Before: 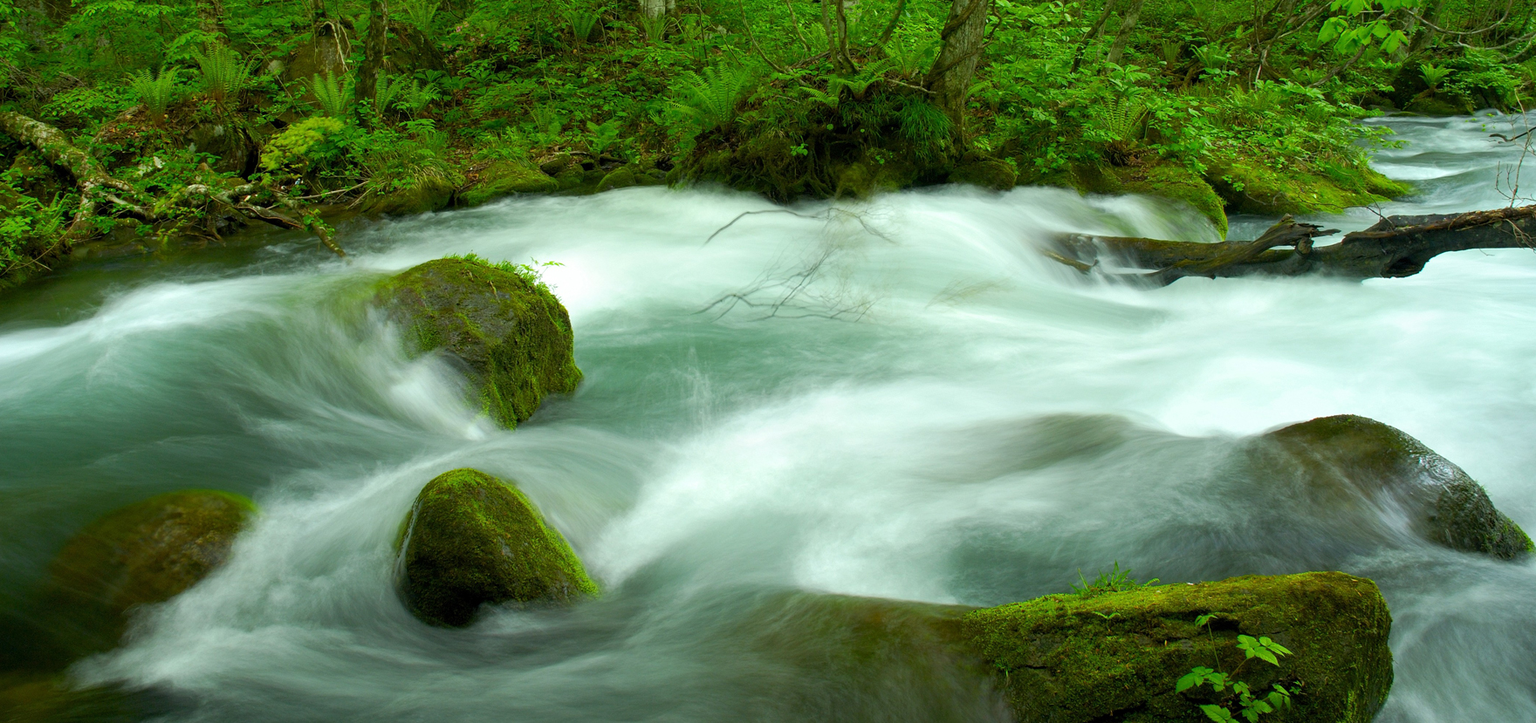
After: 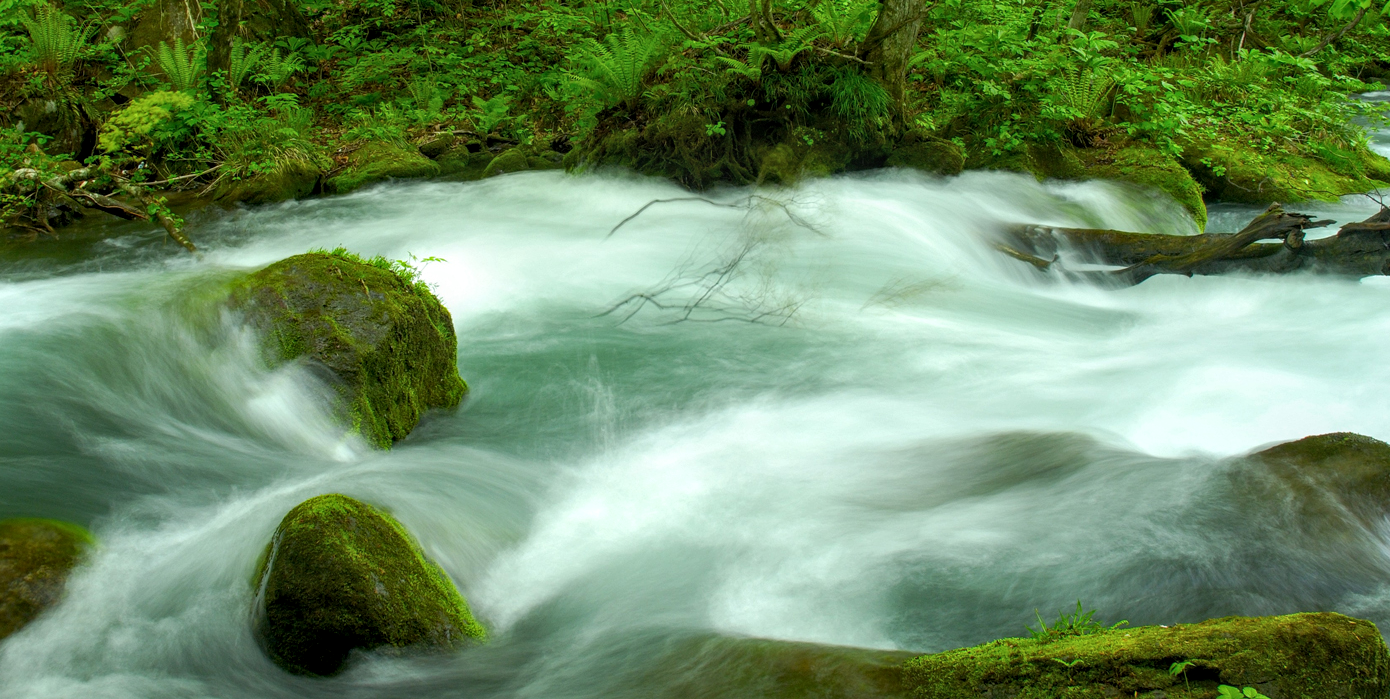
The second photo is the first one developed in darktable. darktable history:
crop: left 11.415%, top 5.245%, right 9.564%, bottom 10.413%
local contrast: on, module defaults
